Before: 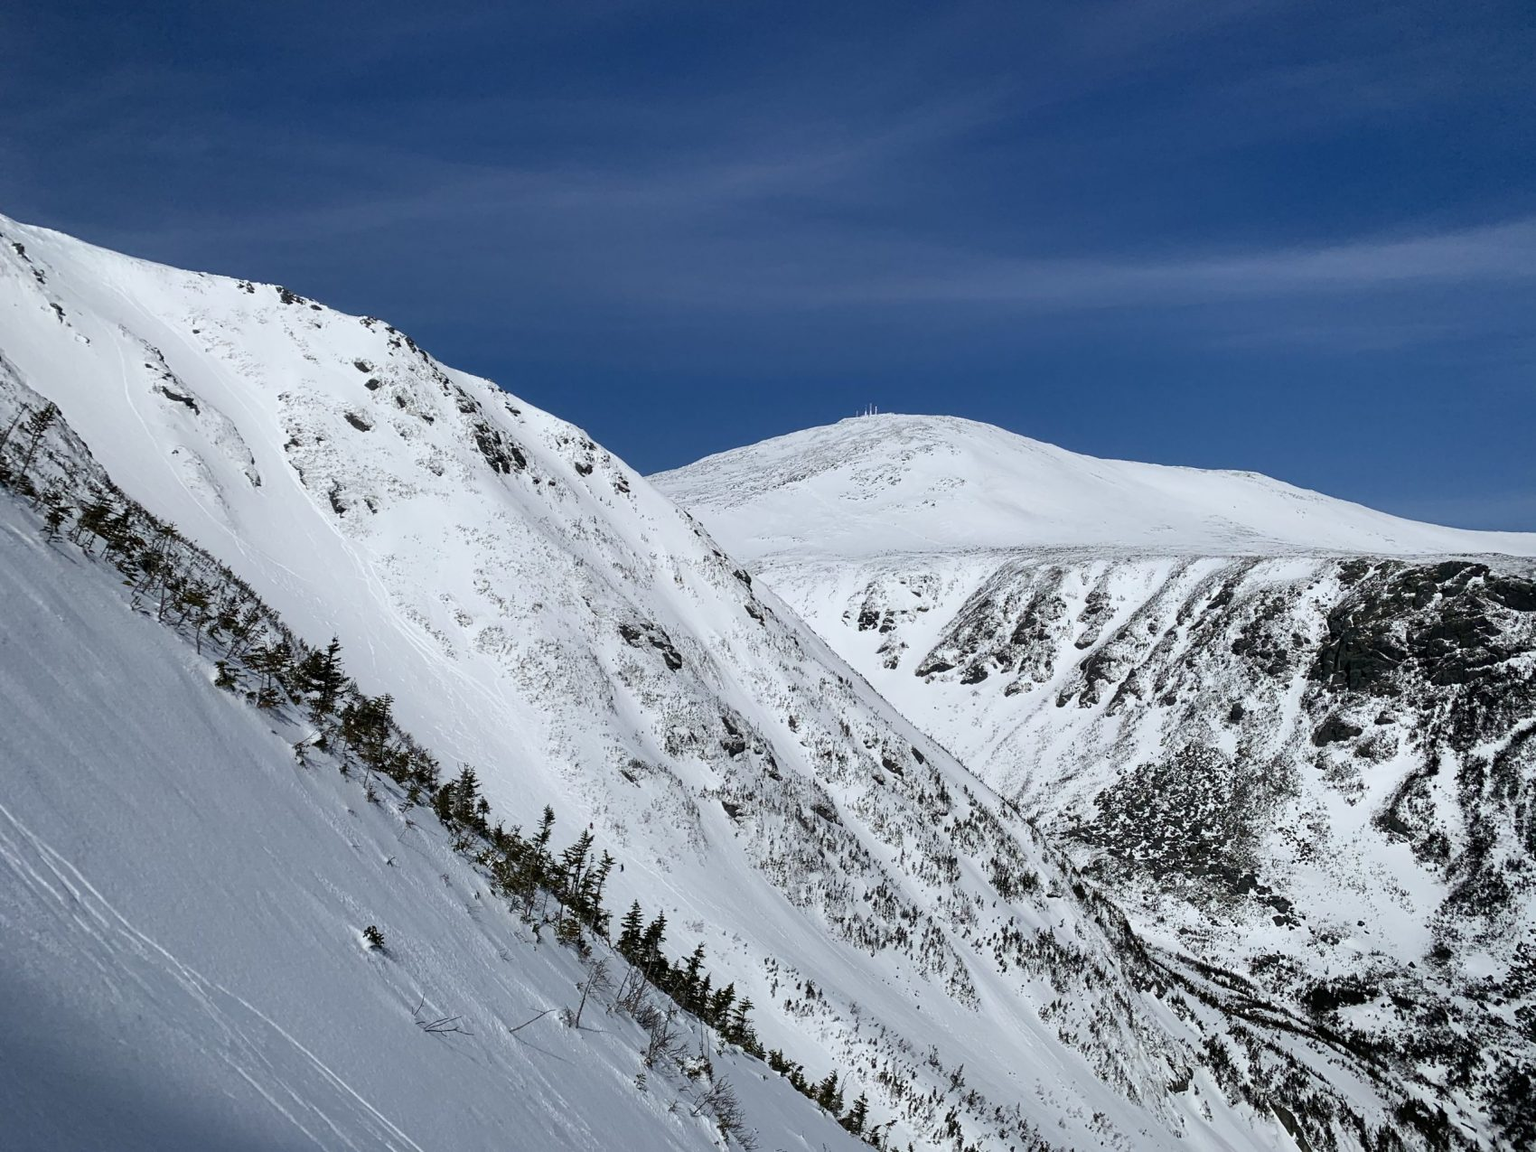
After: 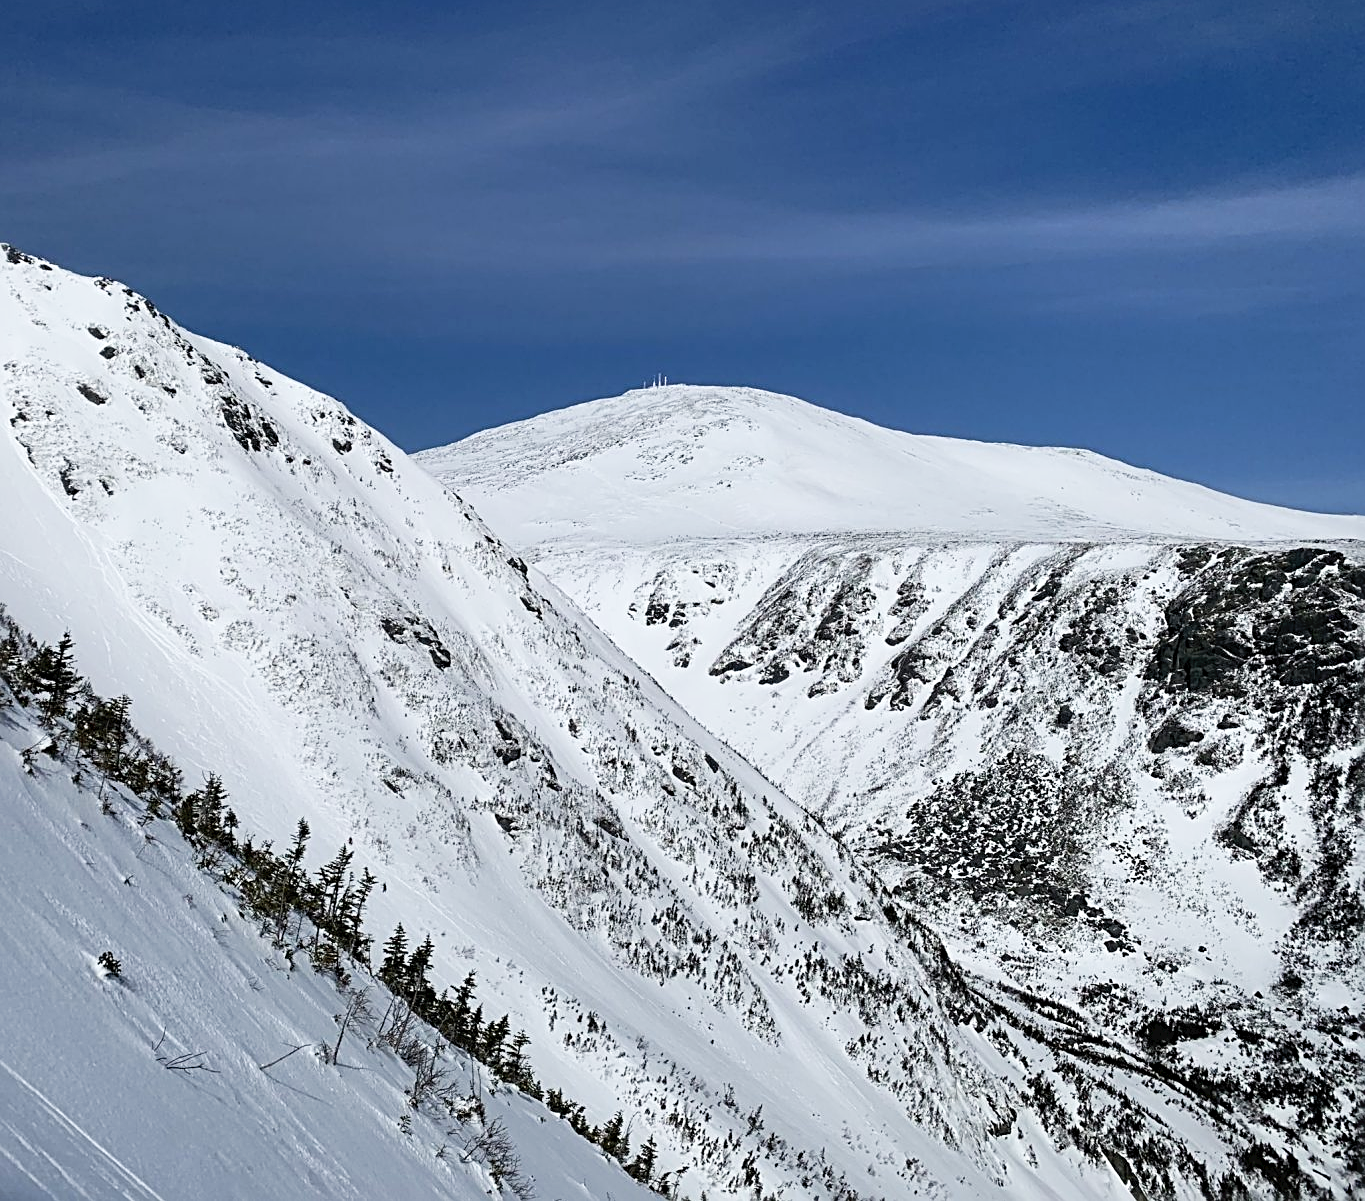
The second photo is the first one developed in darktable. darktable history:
levels: mode automatic
tone curve: curves: ch0 [(0, 0) (0.003, 0.032) (0.011, 0.033) (0.025, 0.036) (0.044, 0.046) (0.069, 0.069) (0.1, 0.108) (0.136, 0.157) (0.177, 0.208) (0.224, 0.256) (0.277, 0.313) (0.335, 0.379) (0.399, 0.444) (0.468, 0.514) (0.543, 0.595) (0.623, 0.687) (0.709, 0.772) (0.801, 0.854) (0.898, 0.933) (1, 1)], preserve colors none
sharpen: radius 3.119
crop and rotate: left 17.959%, top 5.771%, right 1.742%
